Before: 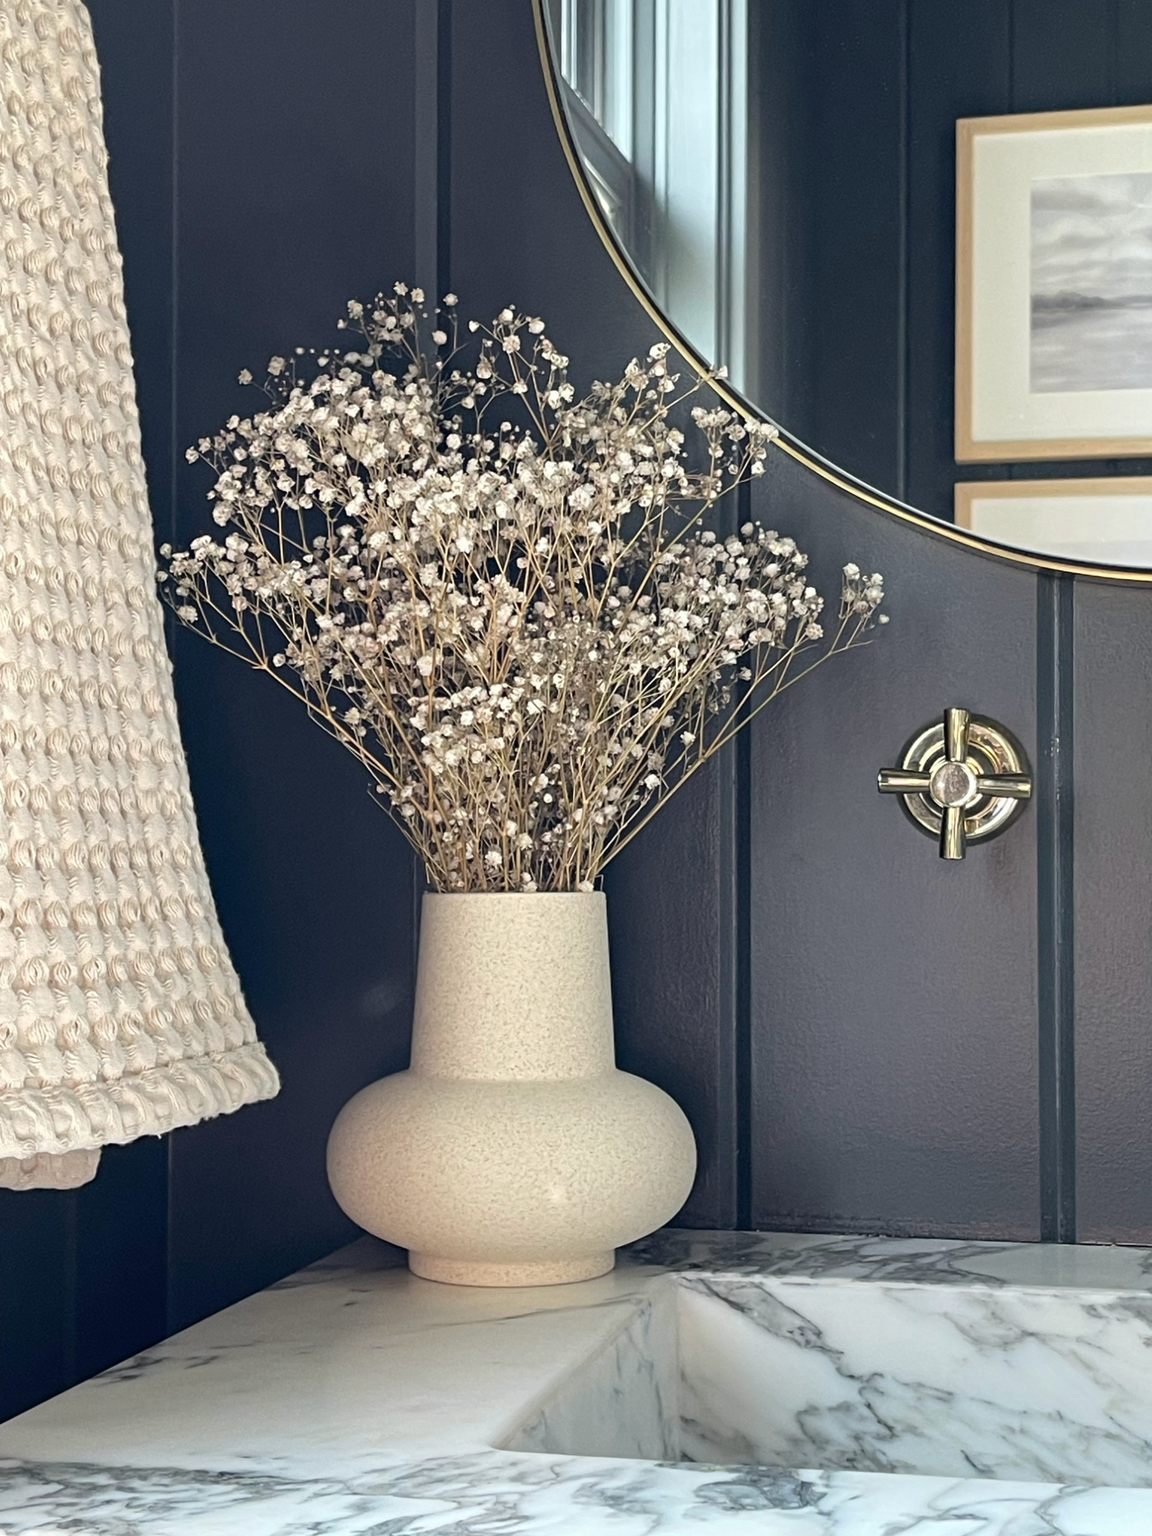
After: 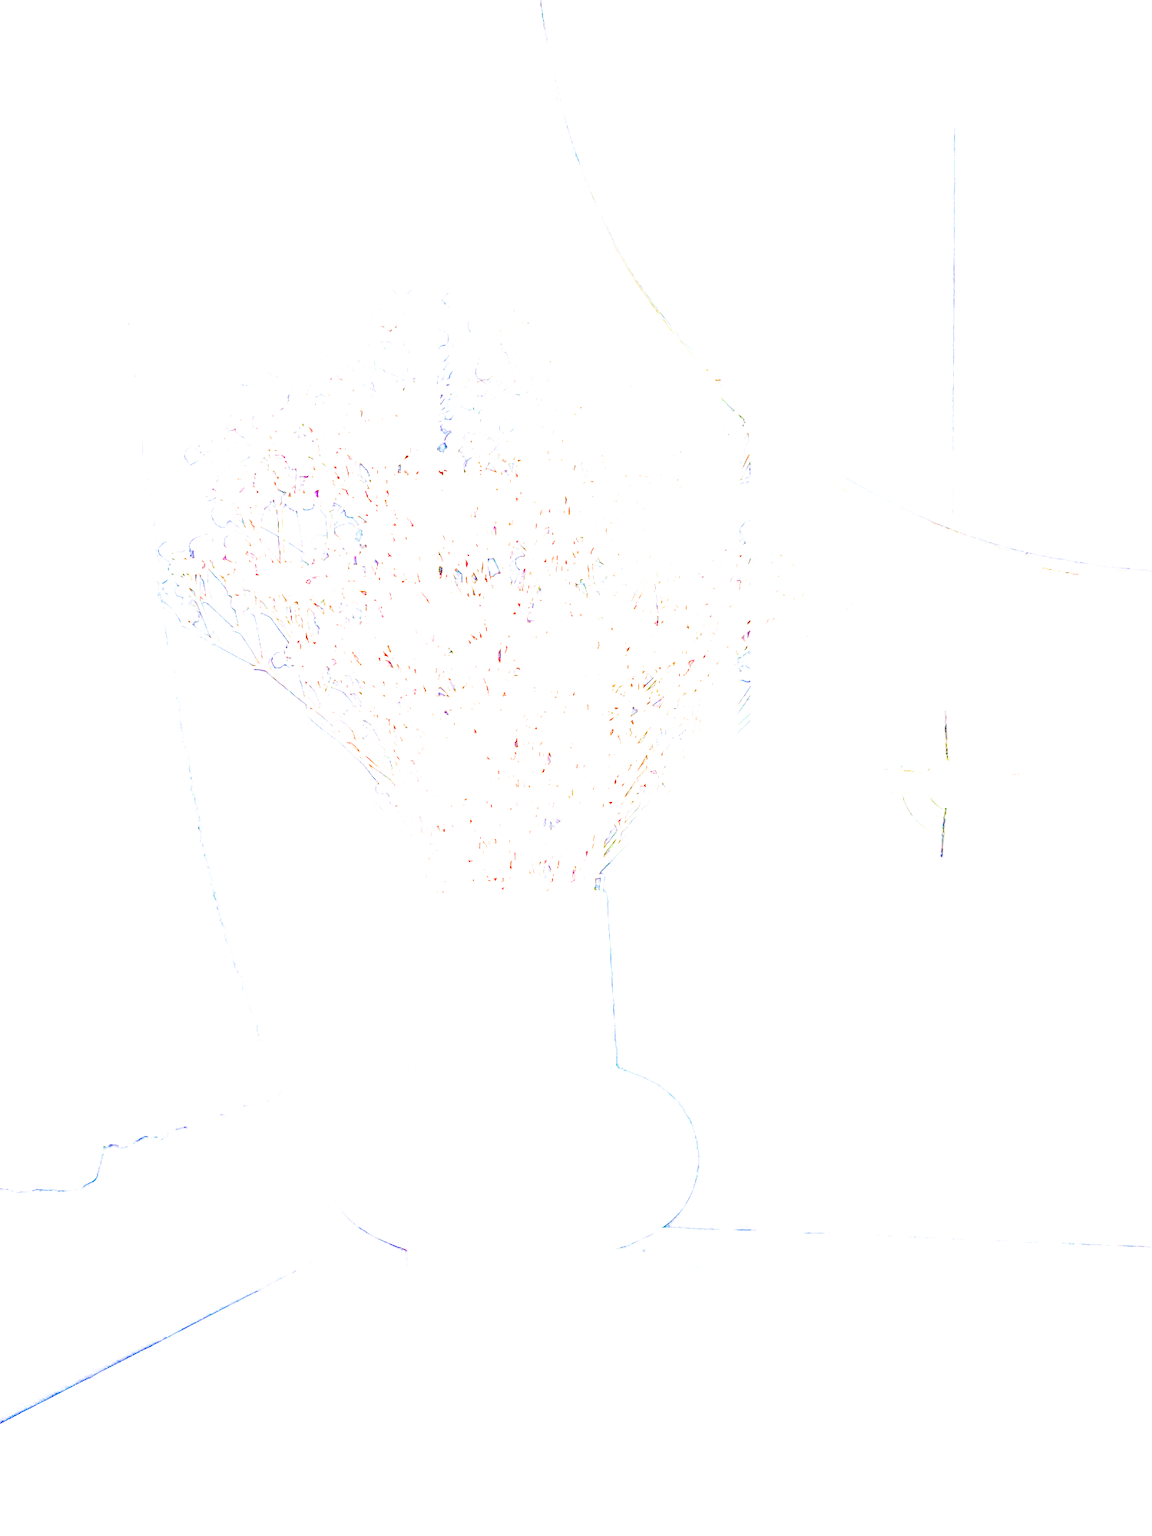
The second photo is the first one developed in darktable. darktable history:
local contrast: on, module defaults
exposure: exposure 8 EV, compensate highlight preservation false
filmic rgb: black relative exposure -7.75 EV, white relative exposure 4.4 EV, threshold 3 EV, target black luminance 0%, hardness 3.76, latitude 50.51%, contrast 1.074, highlights saturation mix 10%, shadows ↔ highlights balance -0.22%, color science v4 (2020), enable highlight reconstruction true
